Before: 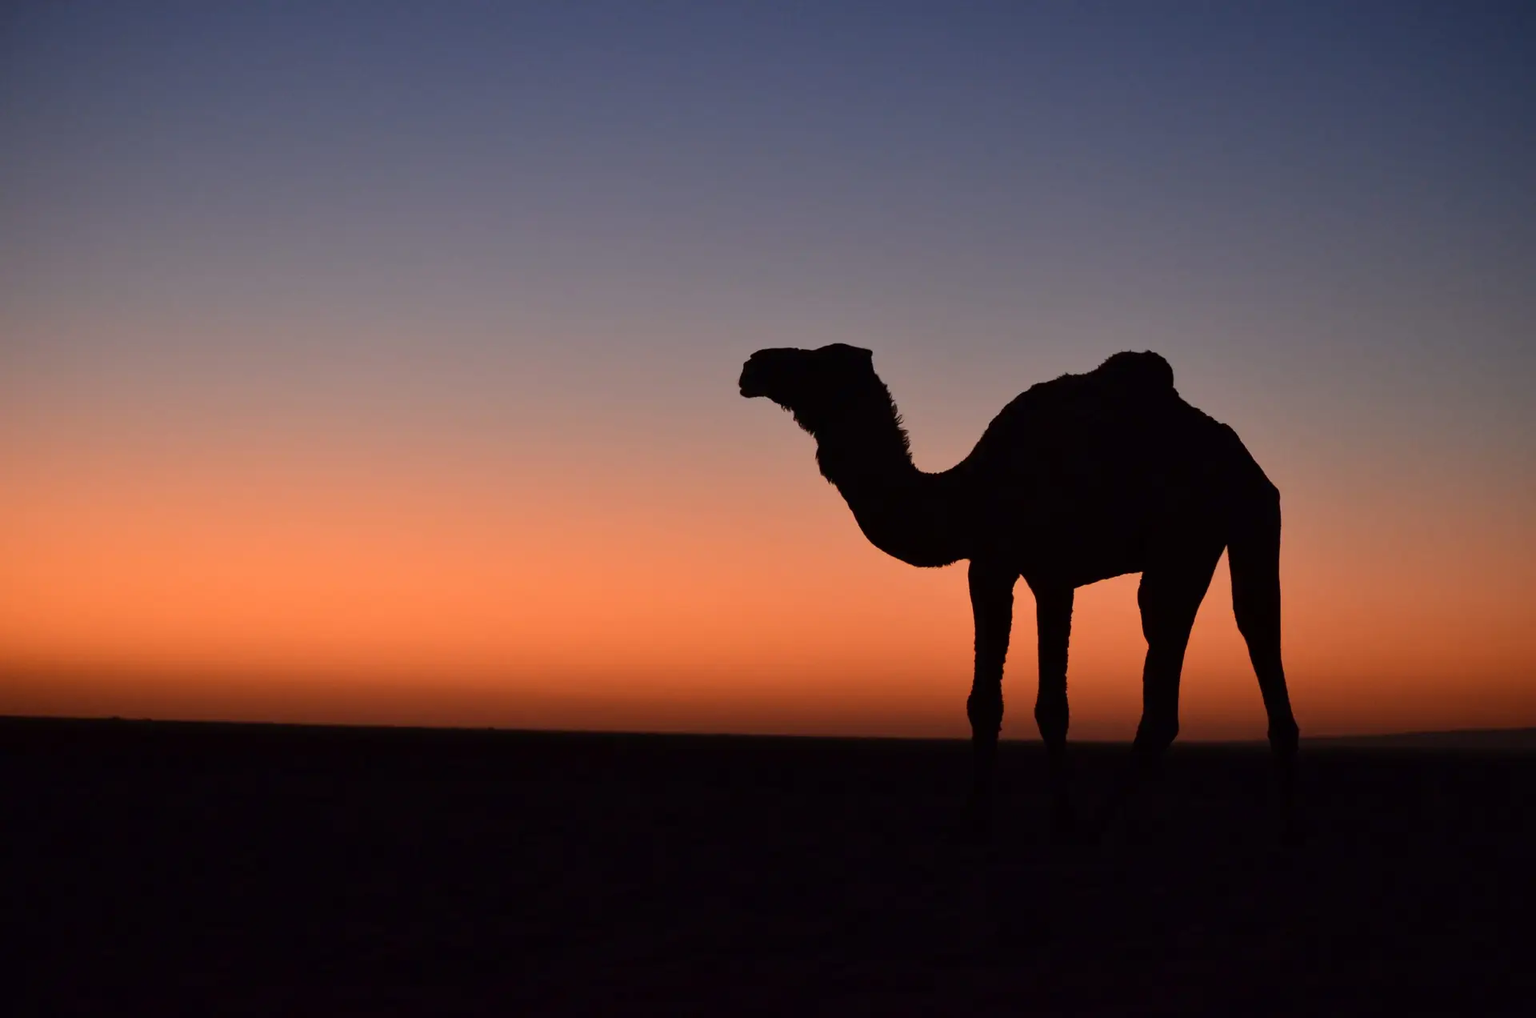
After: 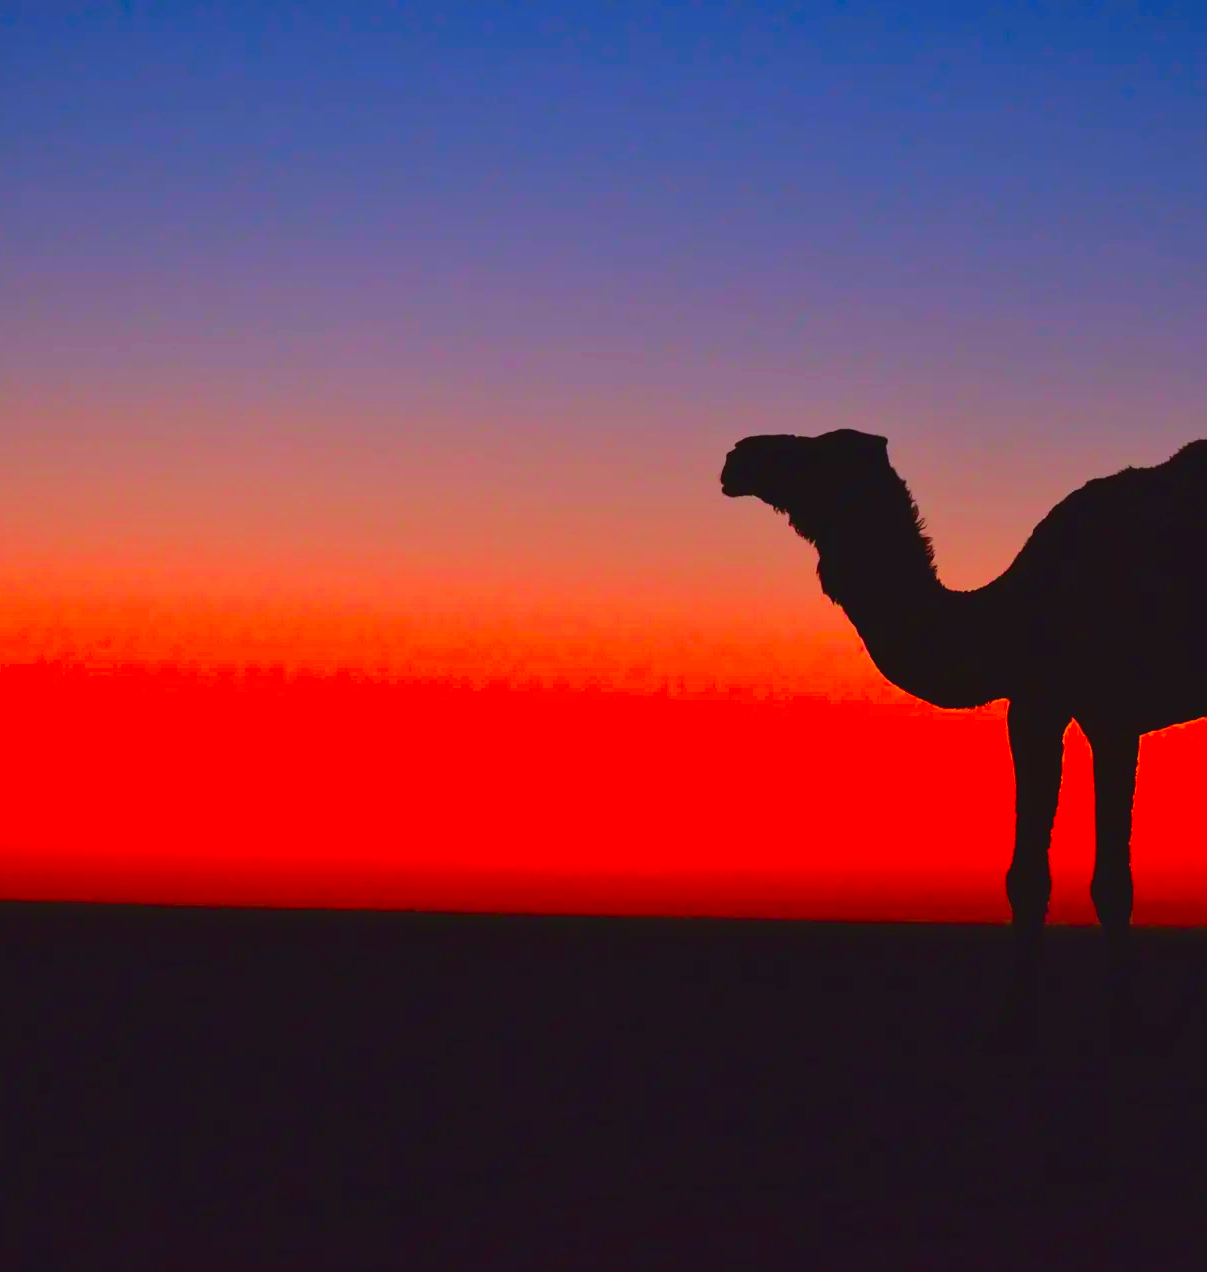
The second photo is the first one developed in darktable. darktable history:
contrast brightness saturation: contrast -0.128
color correction: highlights a* 1.51, highlights b* -1.78, saturation 2.49
crop: left 10.621%, right 26.501%
velvia: on, module defaults
